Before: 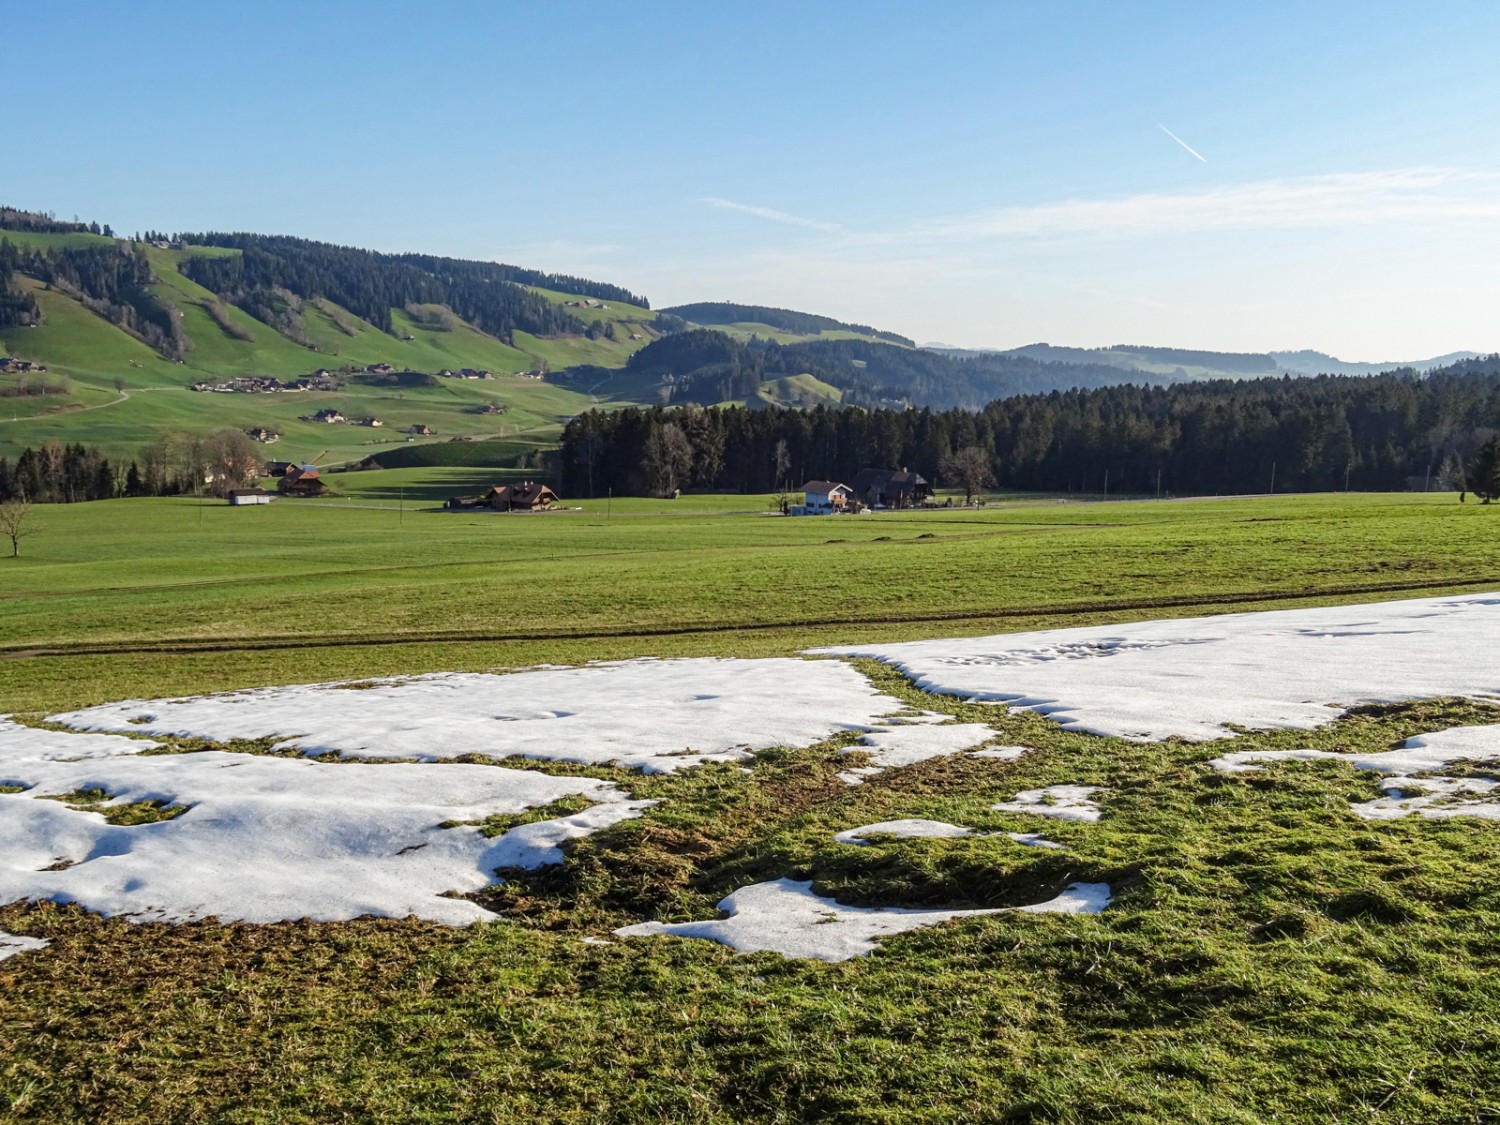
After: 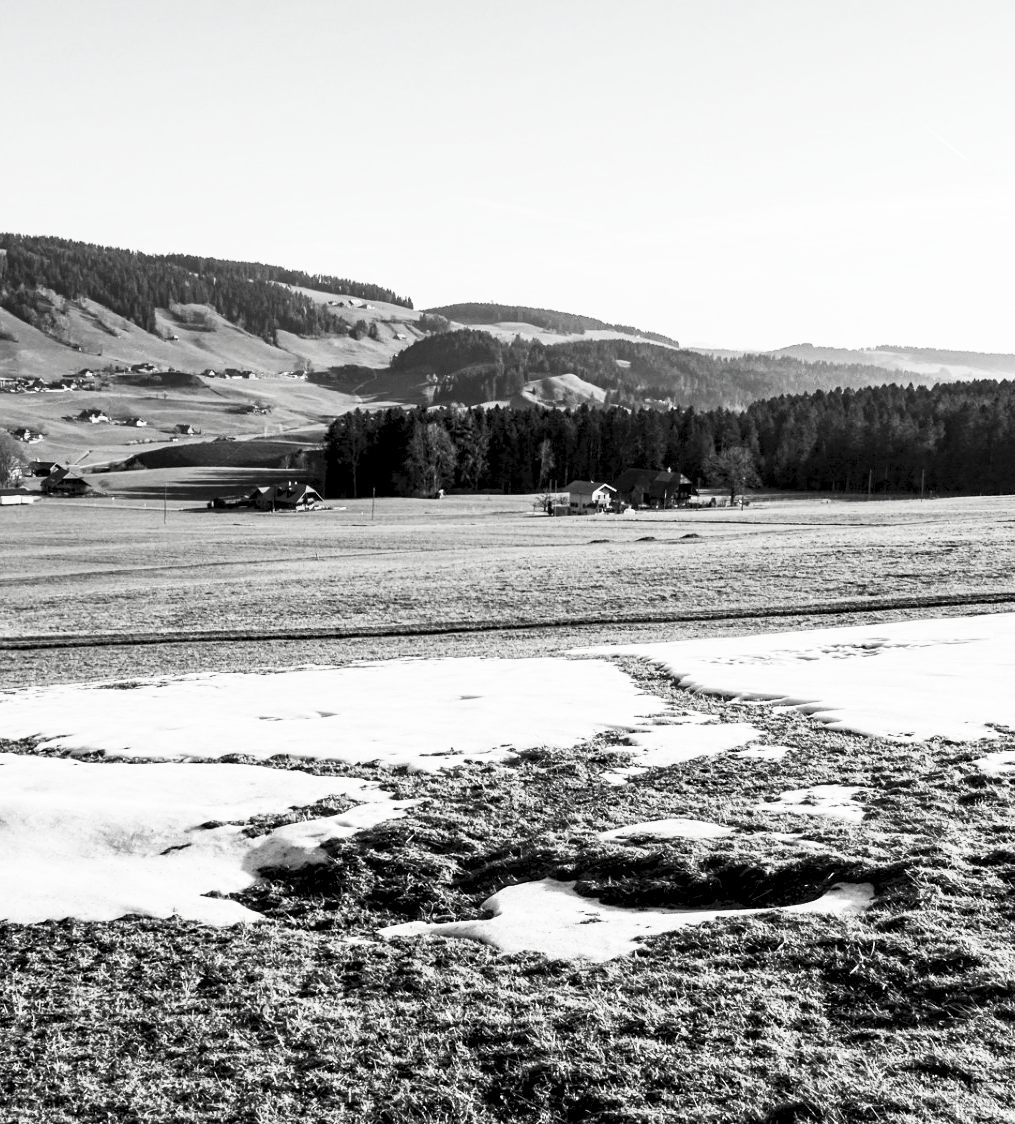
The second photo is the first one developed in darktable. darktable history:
crop and rotate: left 15.757%, right 16.559%
exposure: black level correction 0.009, compensate highlight preservation false
contrast brightness saturation: contrast 0.529, brightness 0.479, saturation -0.987
